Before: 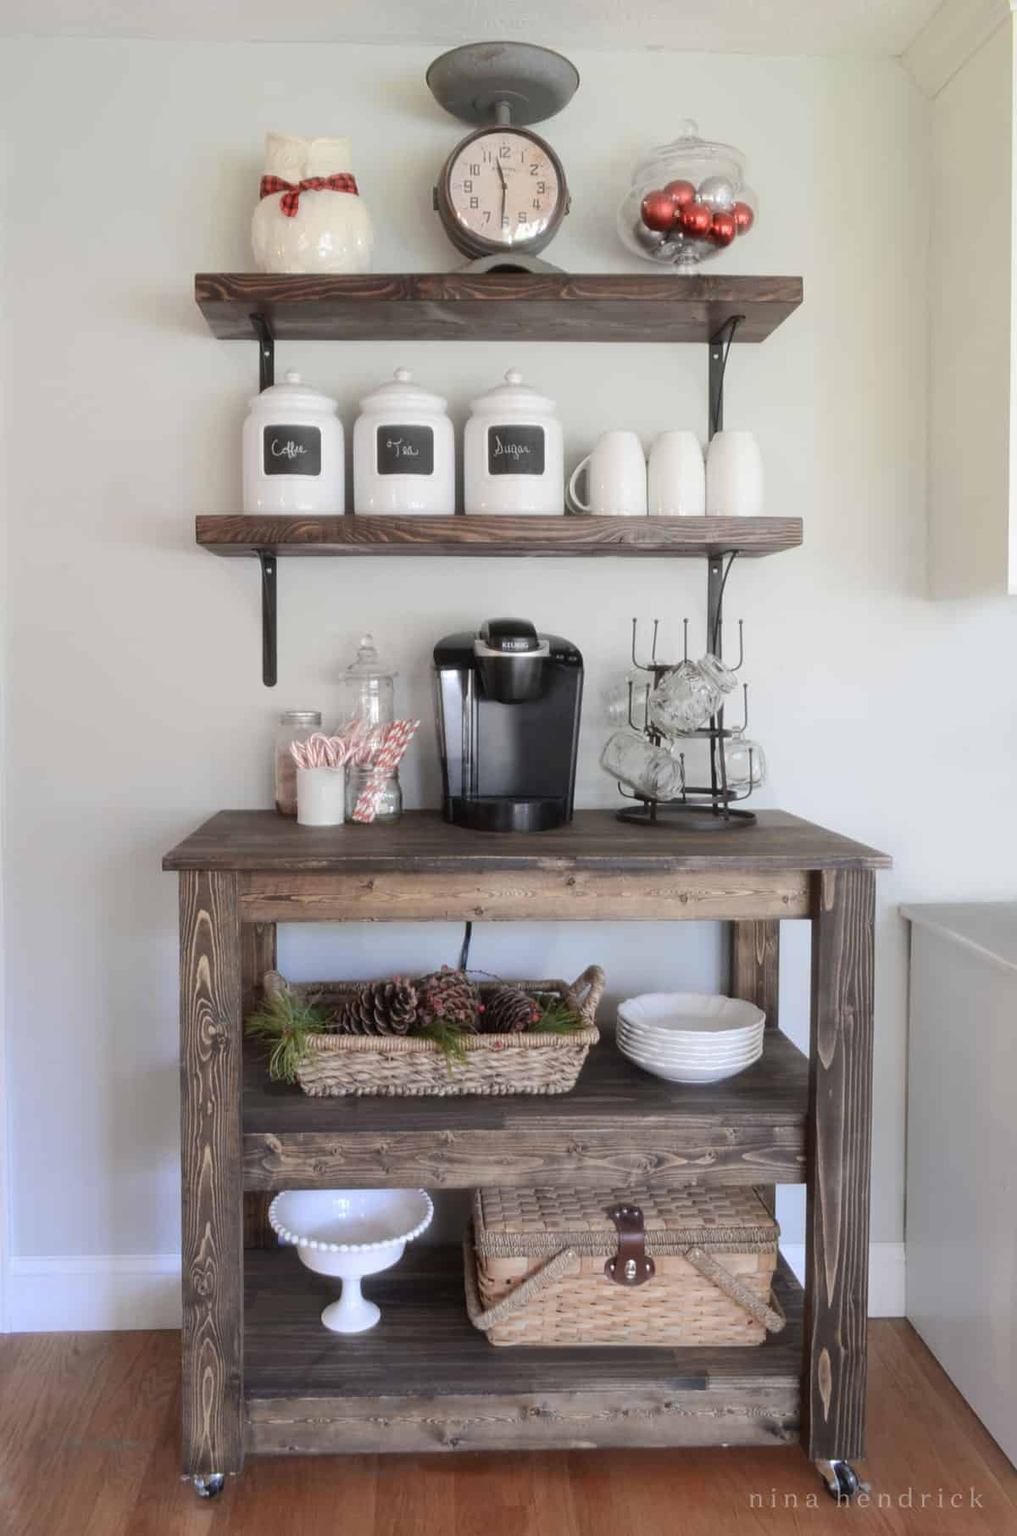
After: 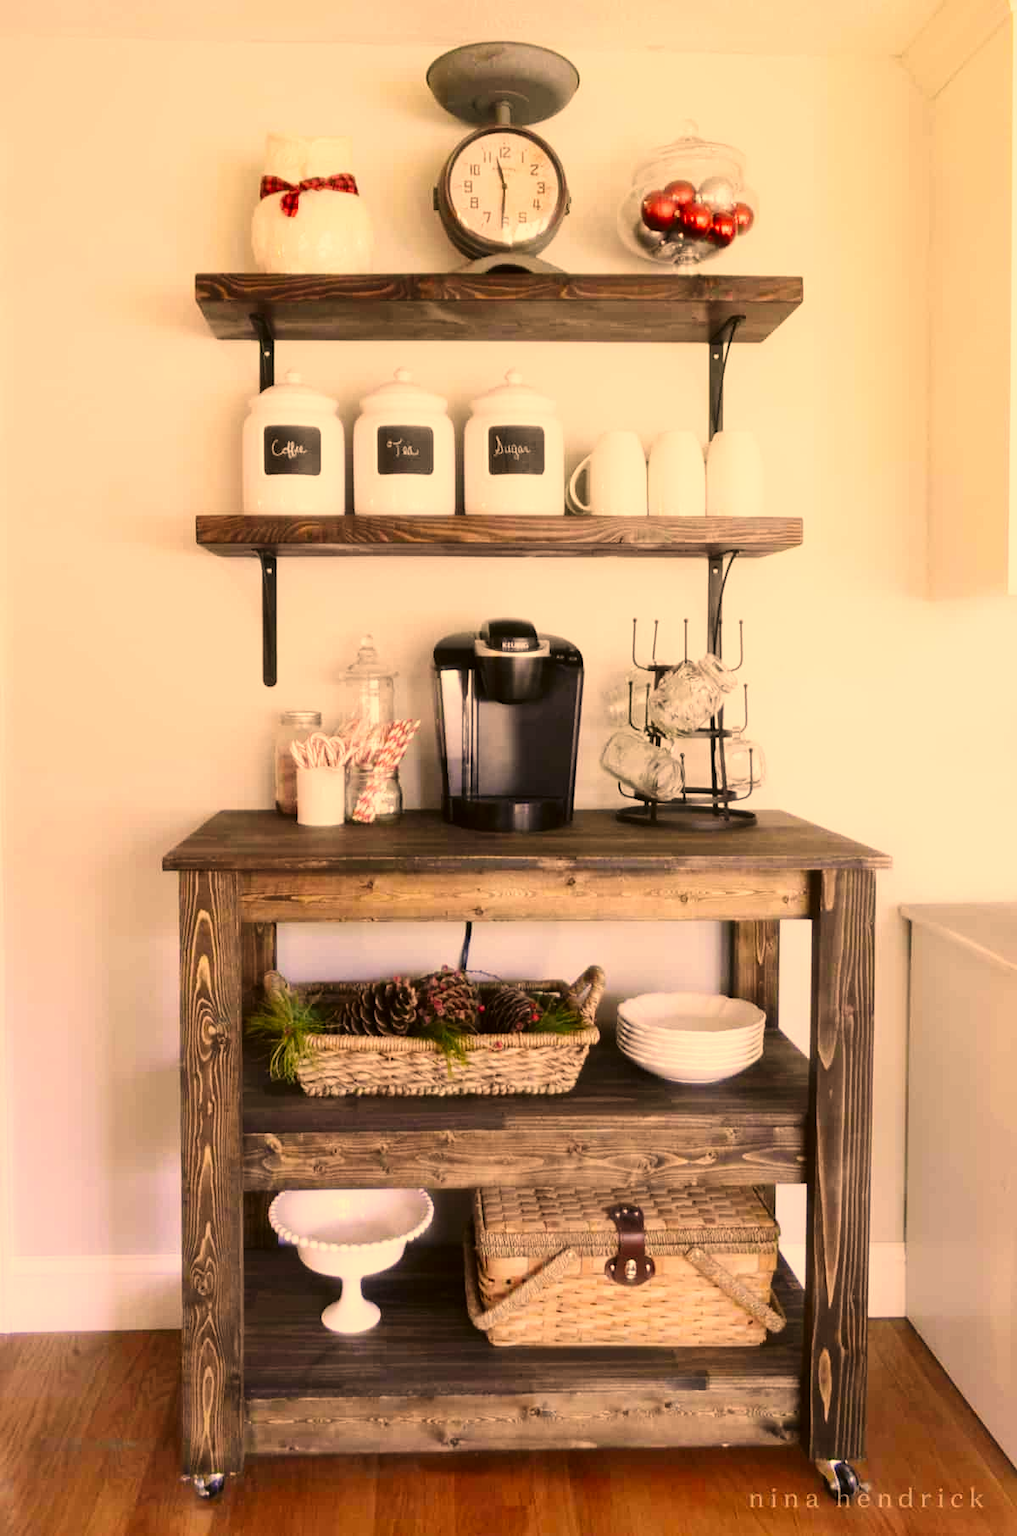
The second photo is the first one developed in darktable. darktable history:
tone curve: curves: ch0 [(0, 0) (0.074, 0.04) (0.157, 0.1) (0.472, 0.515) (0.635, 0.731) (0.768, 0.878) (0.899, 0.969) (1, 1)]; ch1 [(0, 0) (0.08, 0.08) (0.3, 0.3) (0.5, 0.5) (0.539, 0.558) (0.586, 0.658) (0.69, 0.787) (0.92, 0.92) (1, 1)]; ch2 [(0, 0) (0.08, 0.08) (0.3, 0.3) (0.5, 0.5) (0.543, 0.597) (0.597, 0.679) (0.92, 0.92) (1, 1)], preserve colors none
color correction: highlights a* 18.41, highlights b* 35.13, shadows a* 1.36, shadows b* 5.96, saturation 1.02
